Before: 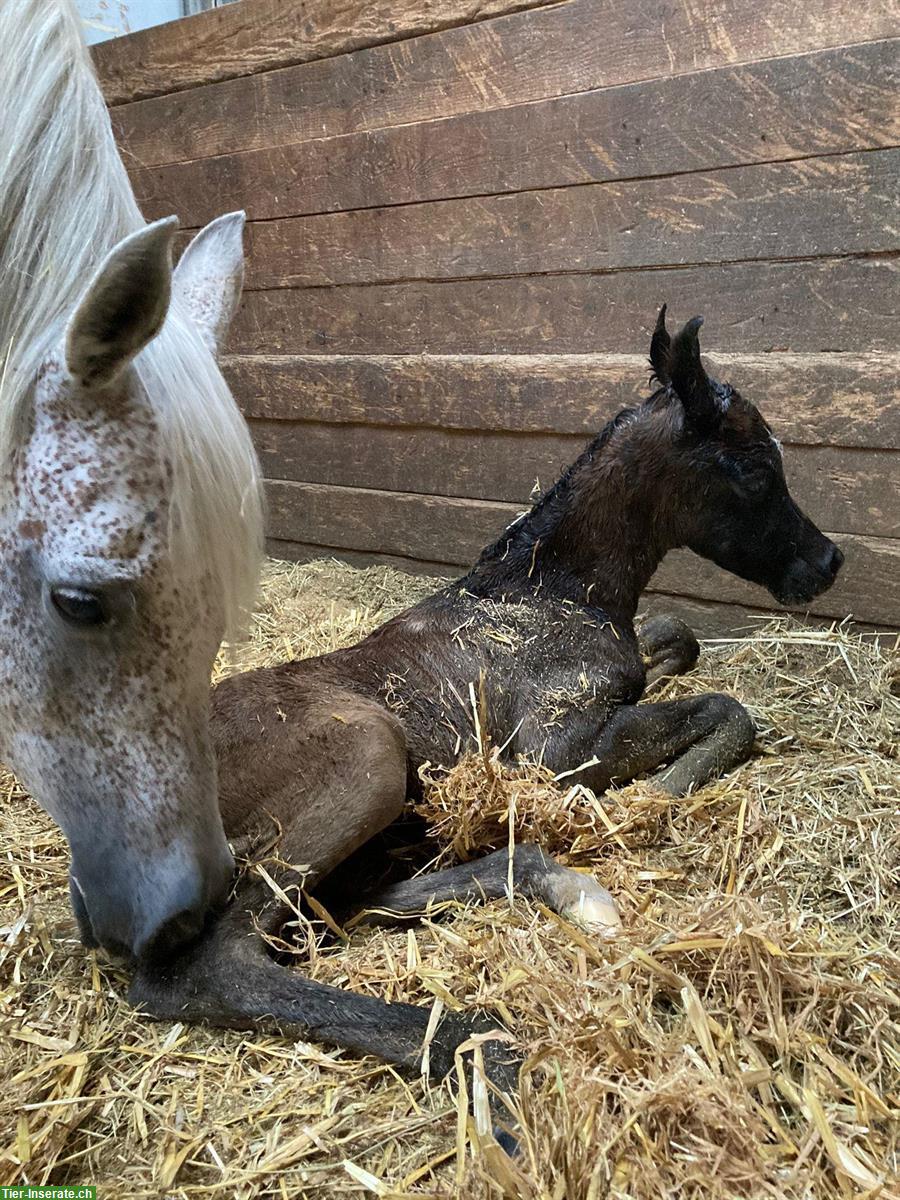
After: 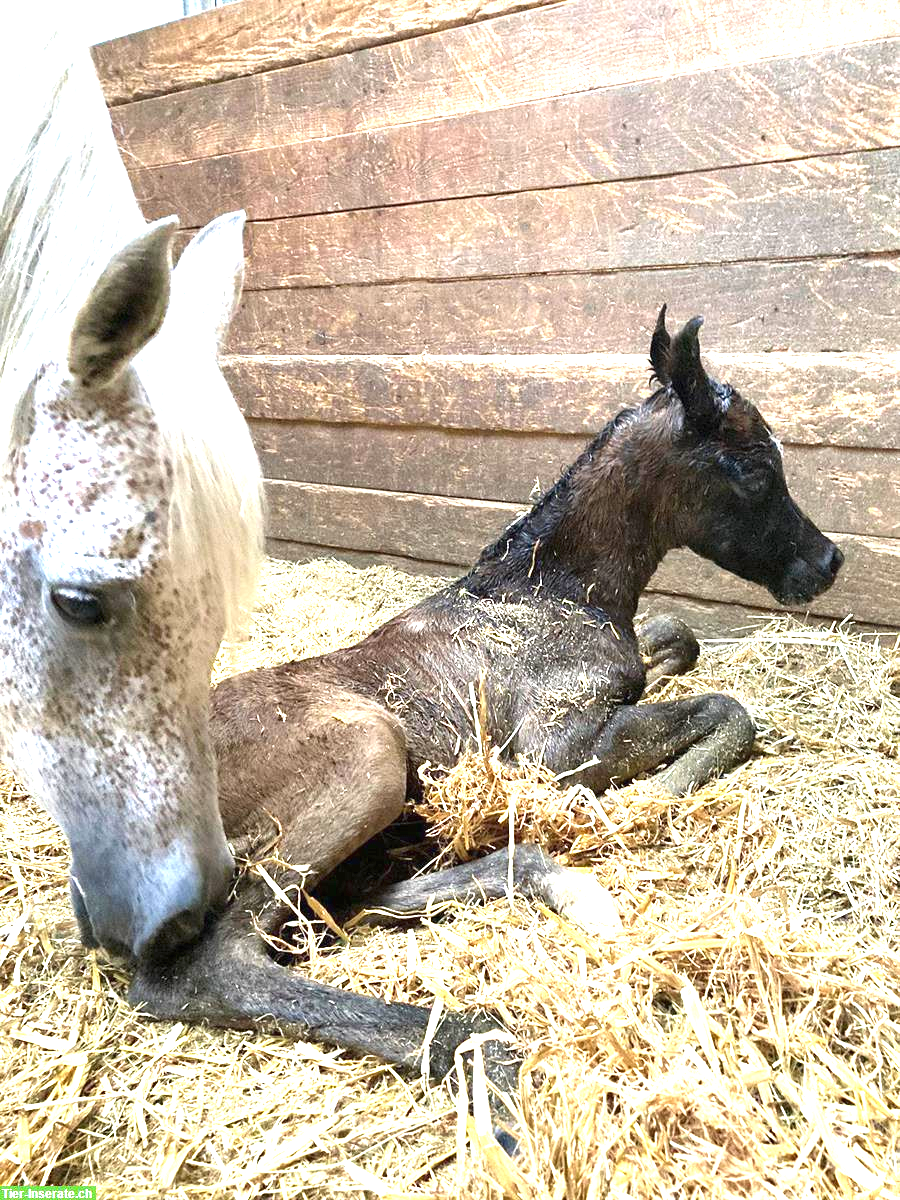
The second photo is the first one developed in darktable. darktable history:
exposure: black level correction 0, exposure 1.872 EV, compensate highlight preservation false
